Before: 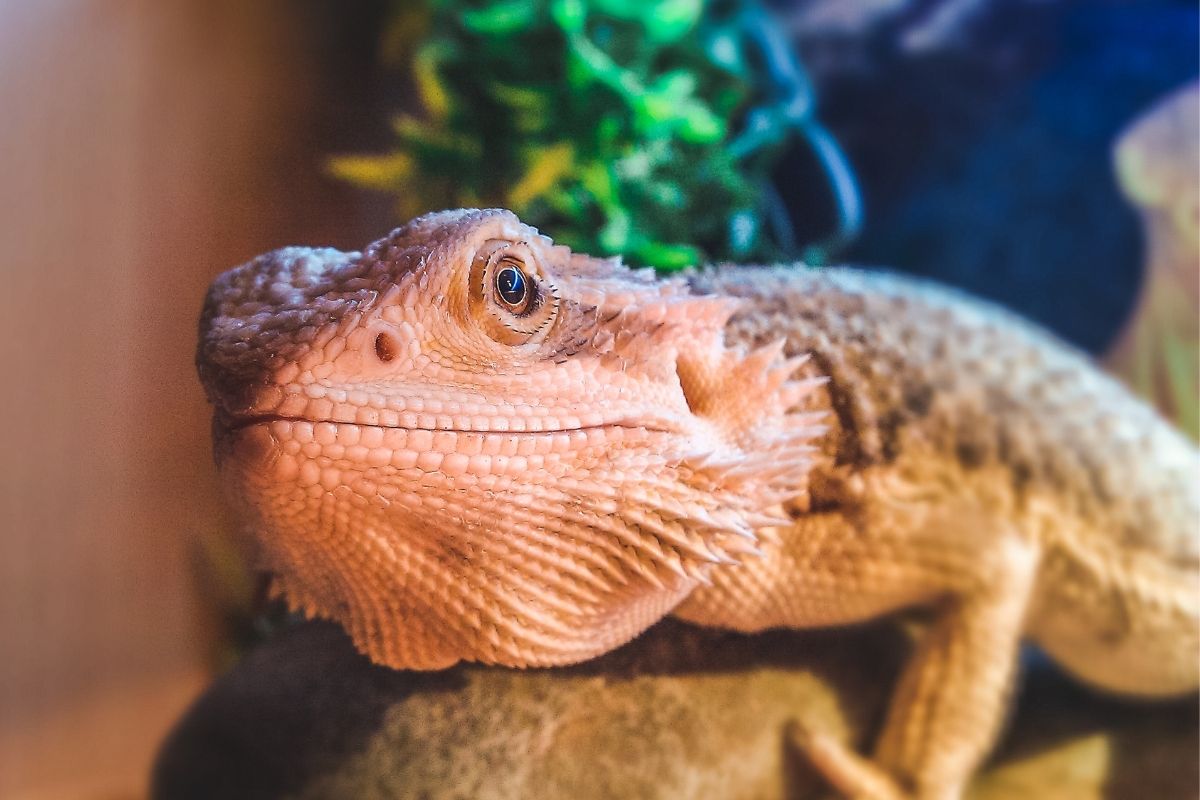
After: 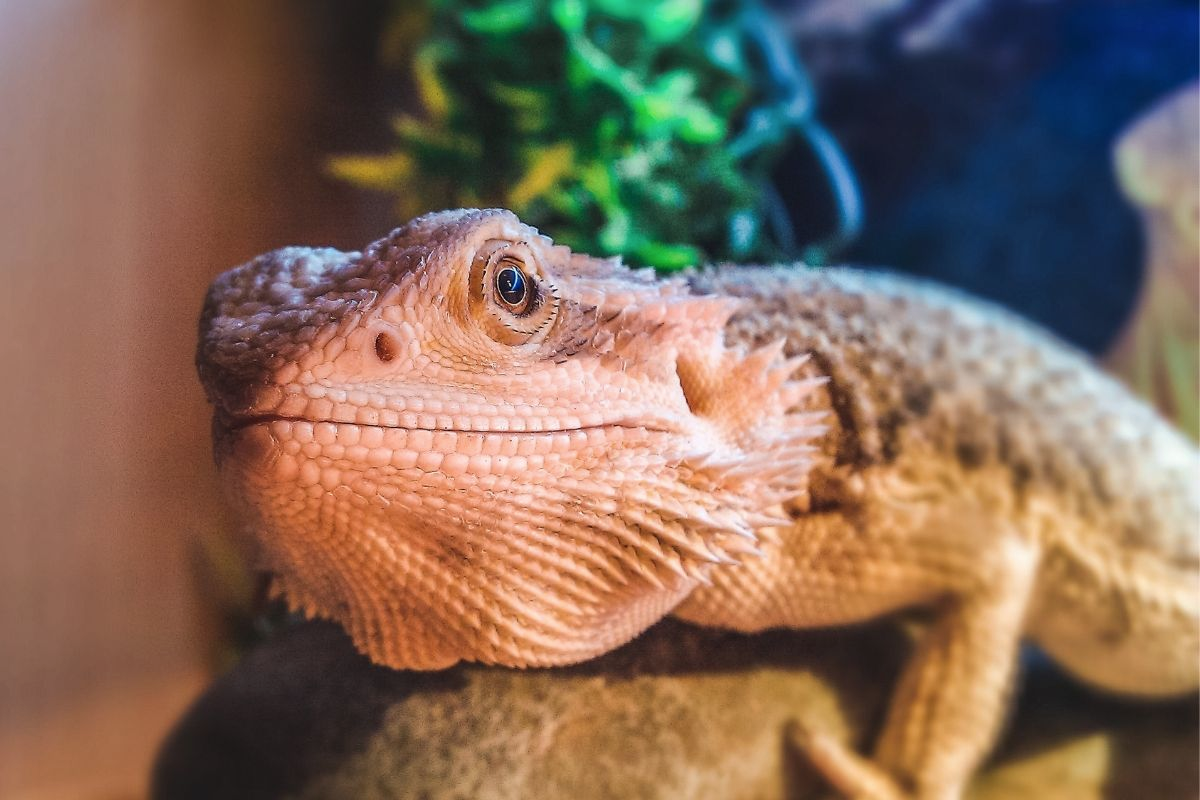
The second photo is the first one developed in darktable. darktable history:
contrast brightness saturation: saturation -0.051
local contrast: highlights 62%, shadows 110%, detail 106%, midtone range 0.522
